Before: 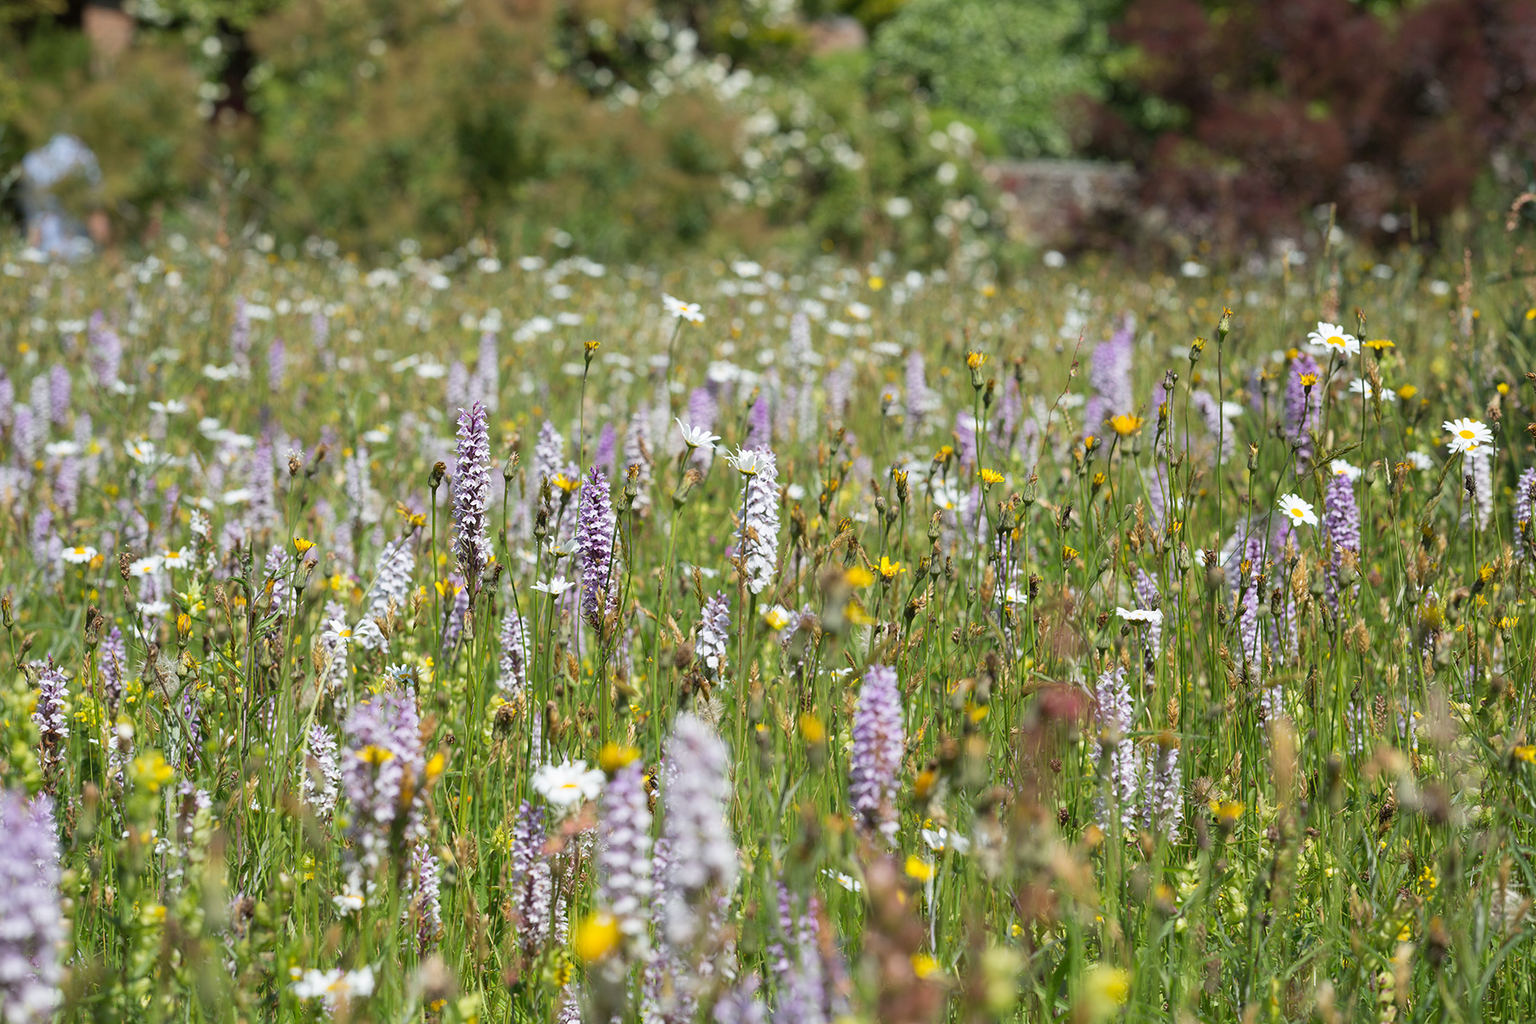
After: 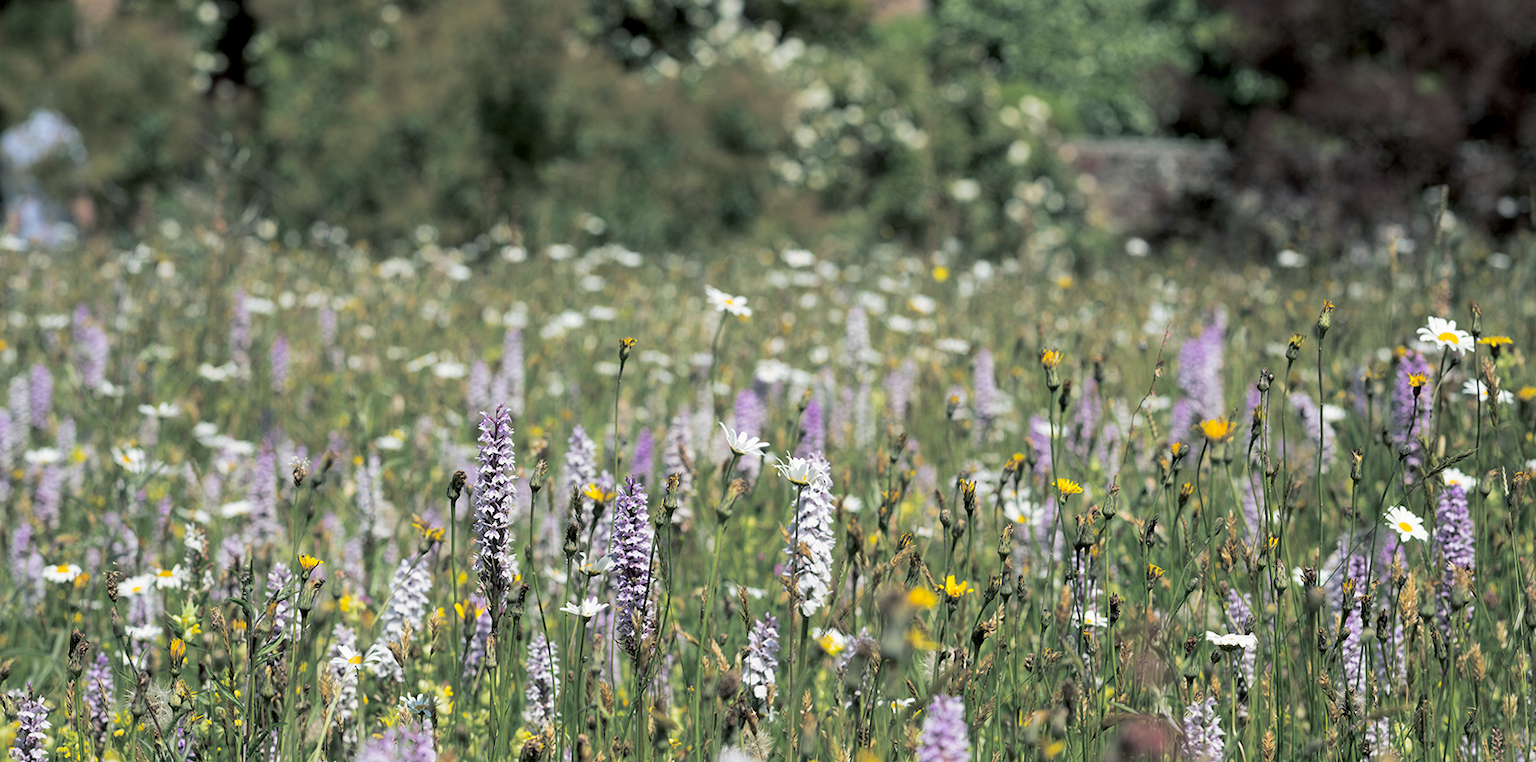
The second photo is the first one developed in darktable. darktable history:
crop: left 1.509%, top 3.452%, right 7.696%, bottom 28.452%
split-toning: shadows › hue 201.6°, shadows › saturation 0.16, highlights › hue 50.4°, highlights › saturation 0.2, balance -49.9
exposure: black level correction 0.012, compensate highlight preservation false
